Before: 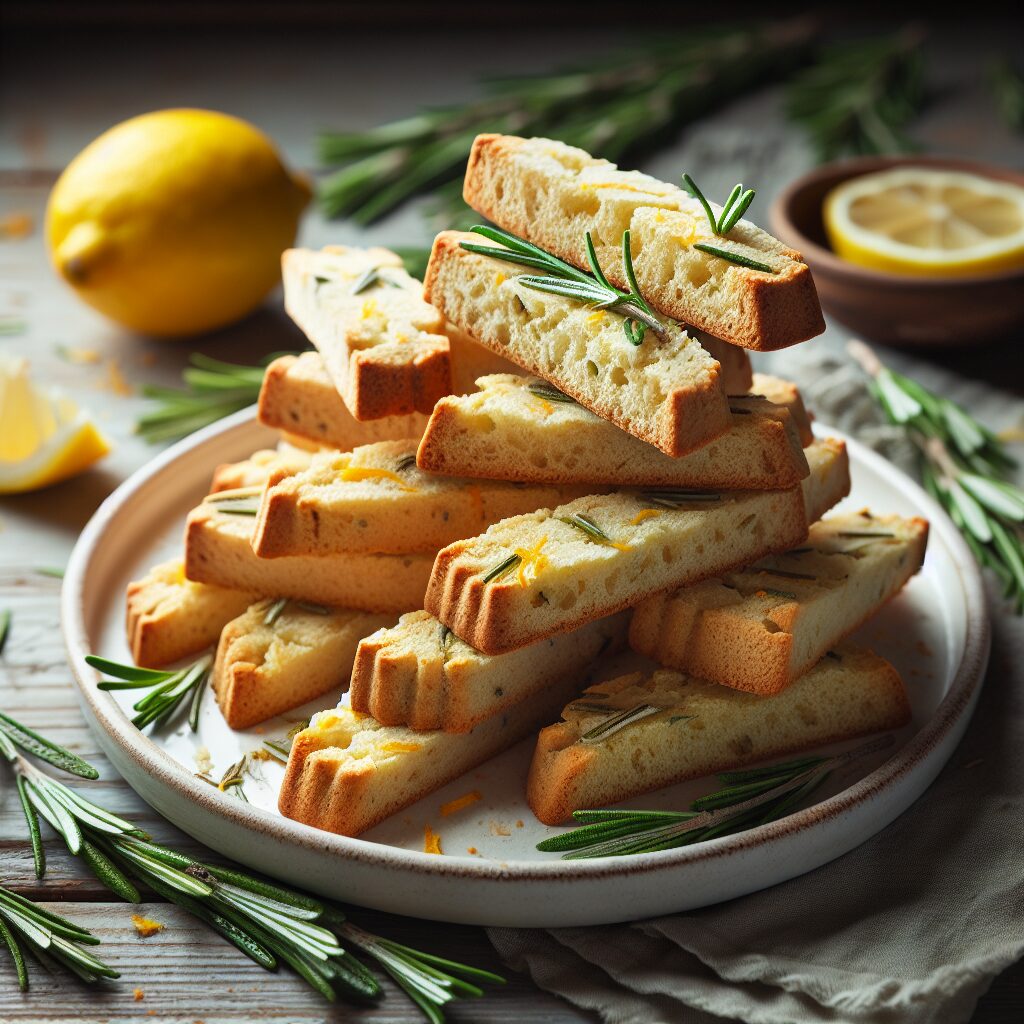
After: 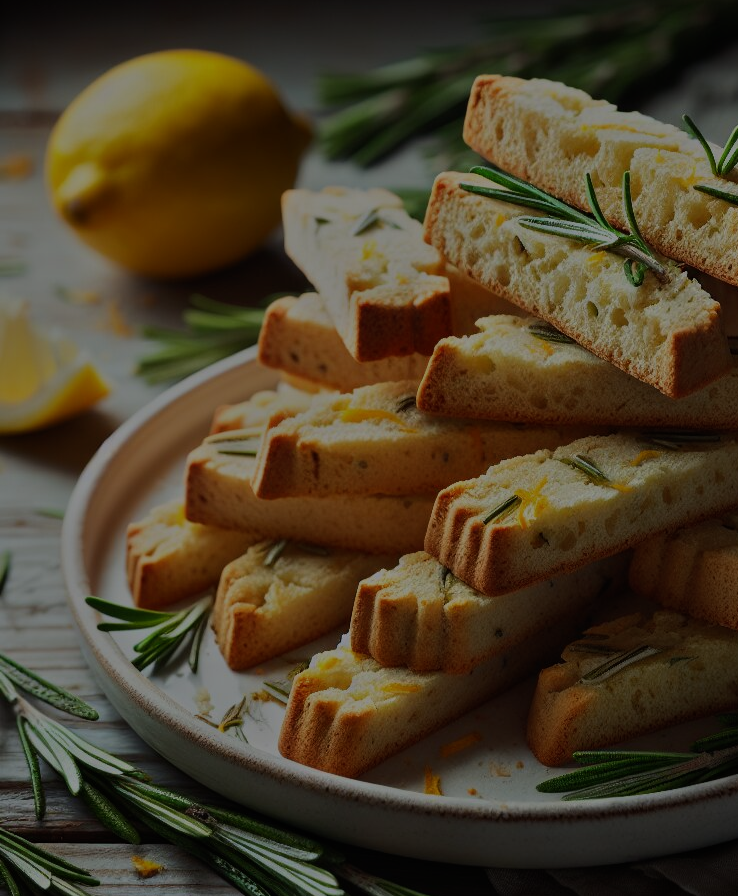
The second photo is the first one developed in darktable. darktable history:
crop: top 5.803%, right 27.864%, bottom 5.804%
tone equalizer: -8 EV -2 EV, -7 EV -2 EV, -6 EV -2 EV, -5 EV -2 EV, -4 EV -2 EV, -3 EV -2 EV, -2 EV -2 EV, -1 EV -1.63 EV, +0 EV -2 EV
